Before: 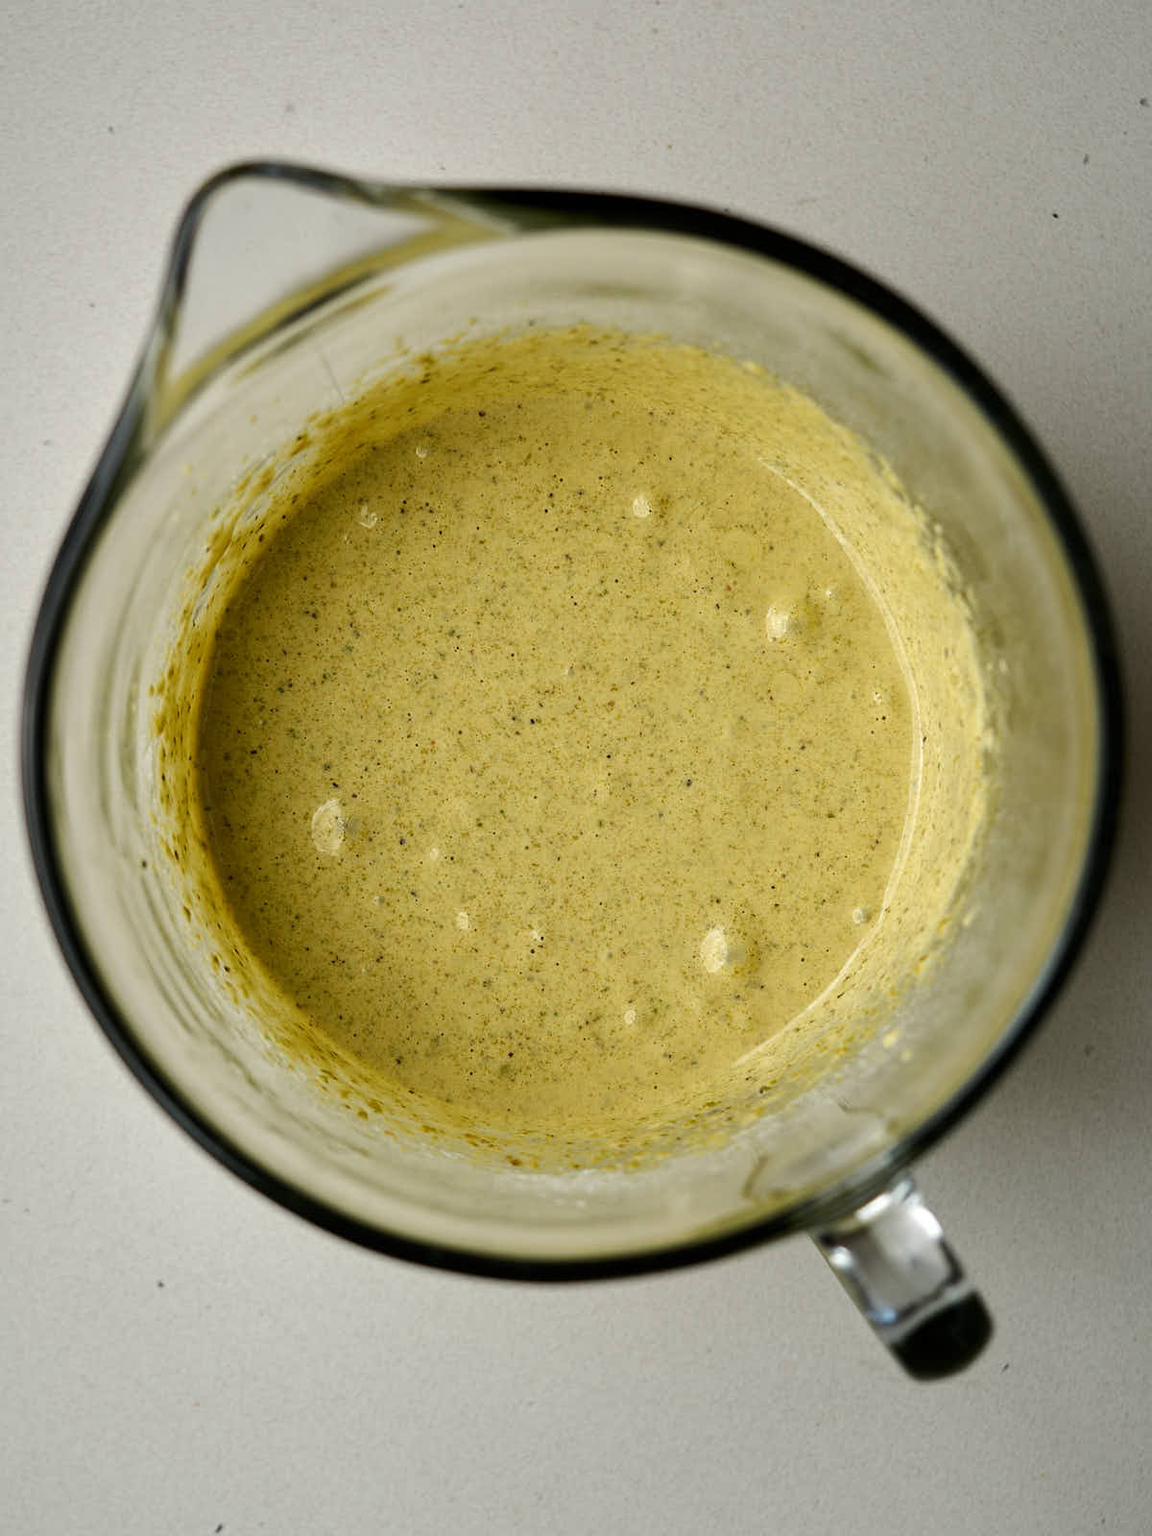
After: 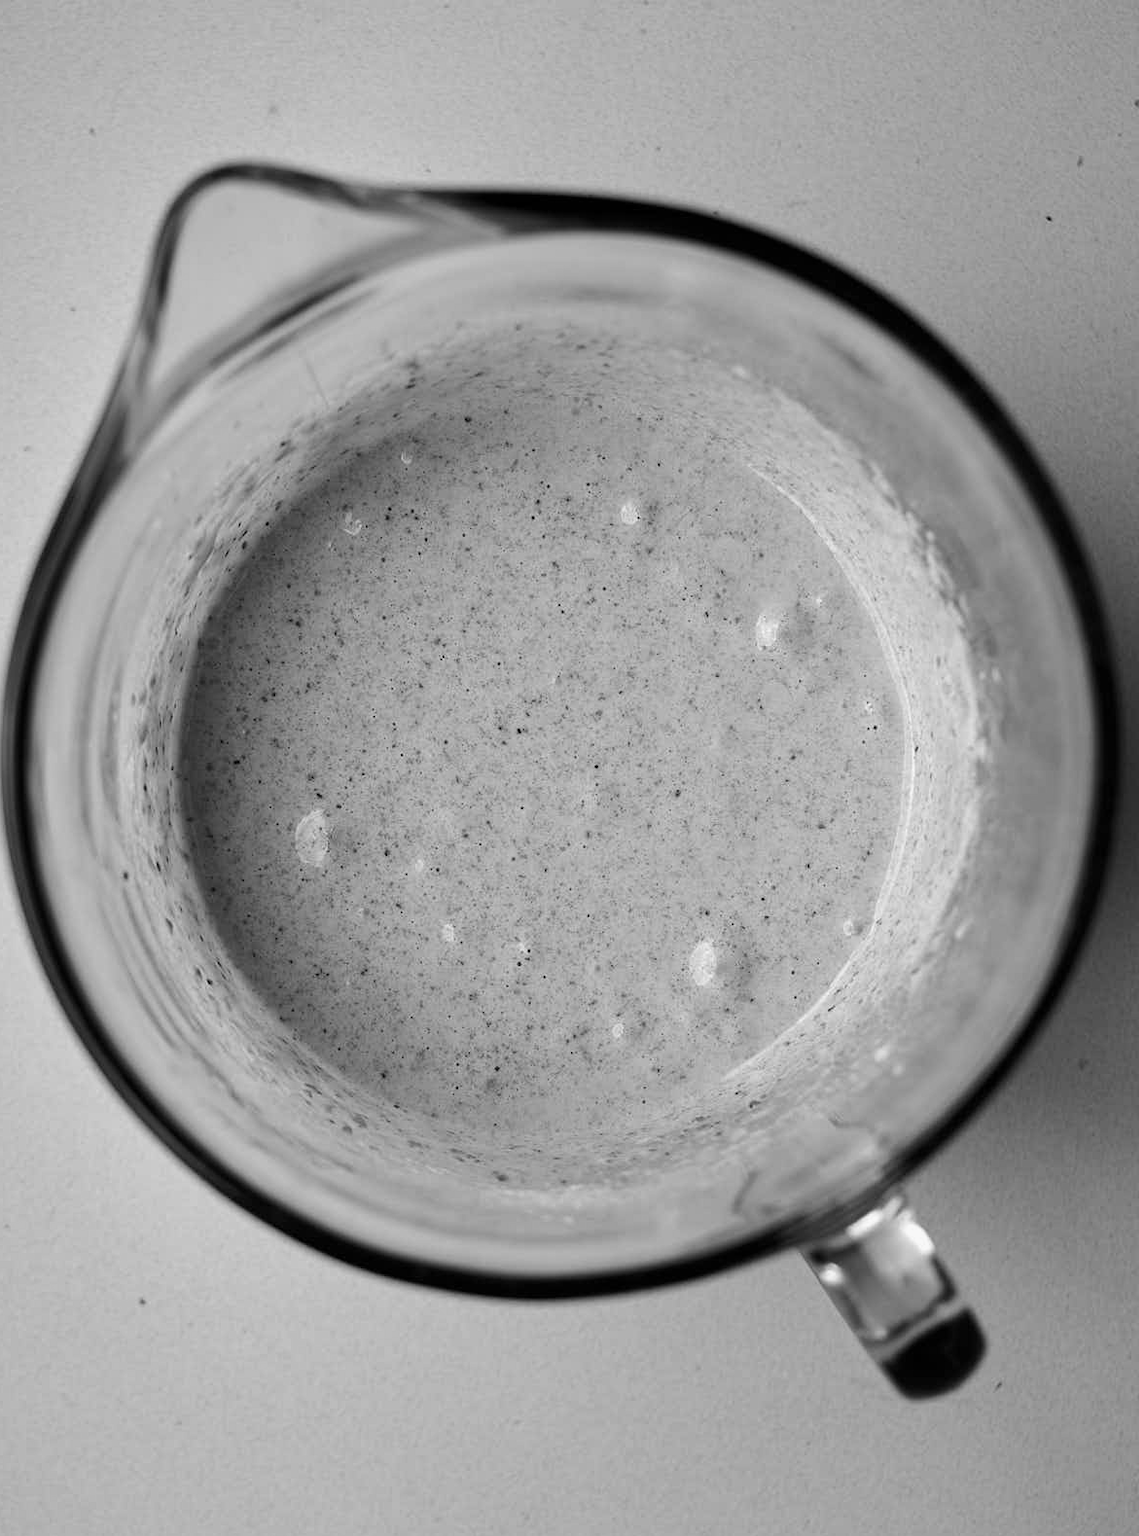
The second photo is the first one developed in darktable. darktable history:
monochrome: a -35.87, b 49.73, size 1.7
crop and rotate: left 1.774%, right 0.633%, bottom 1.28%
